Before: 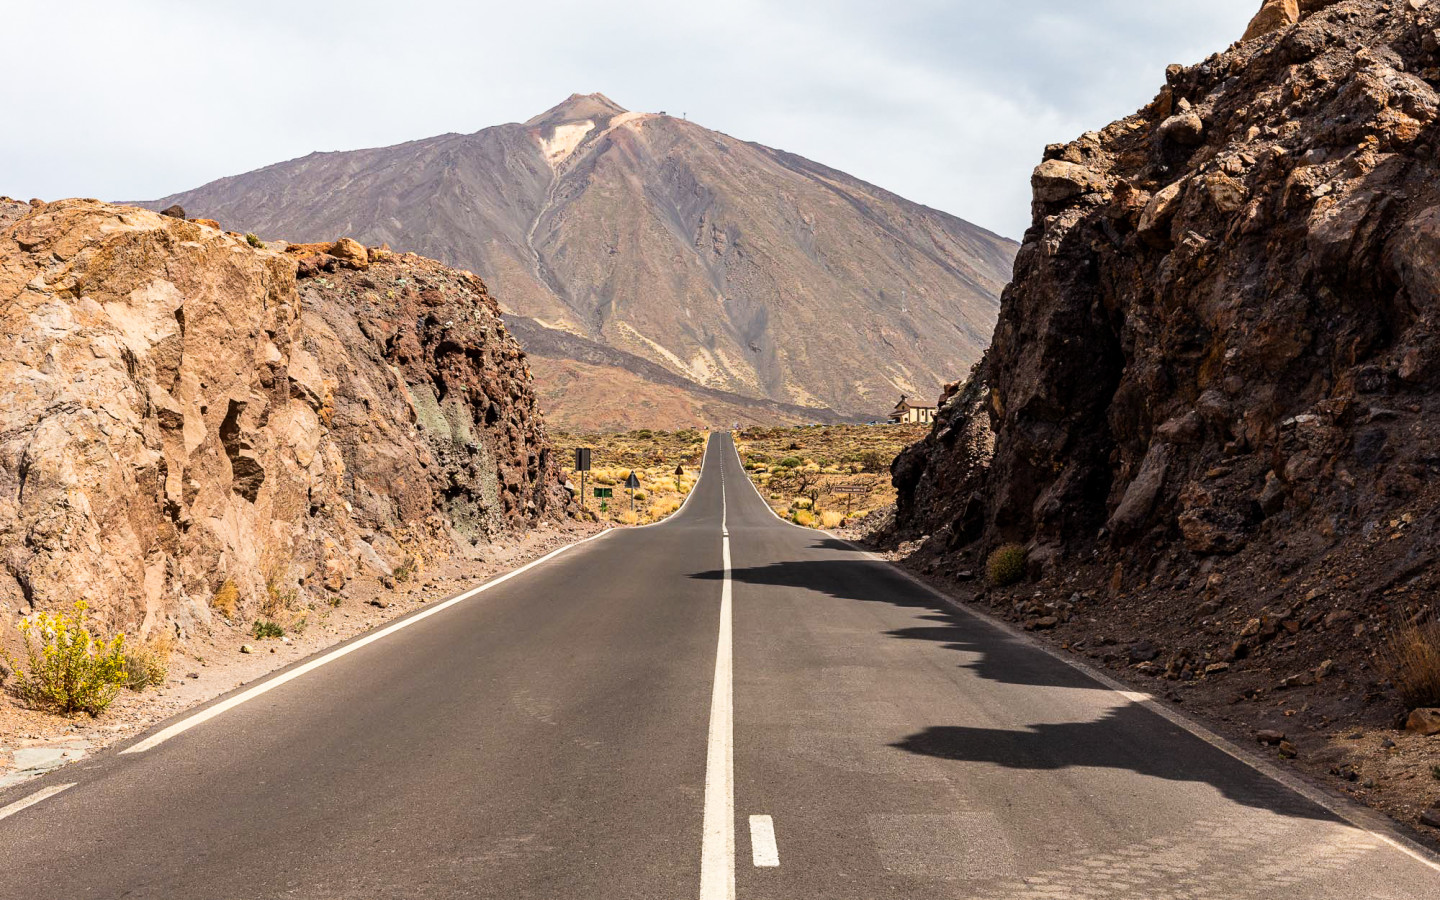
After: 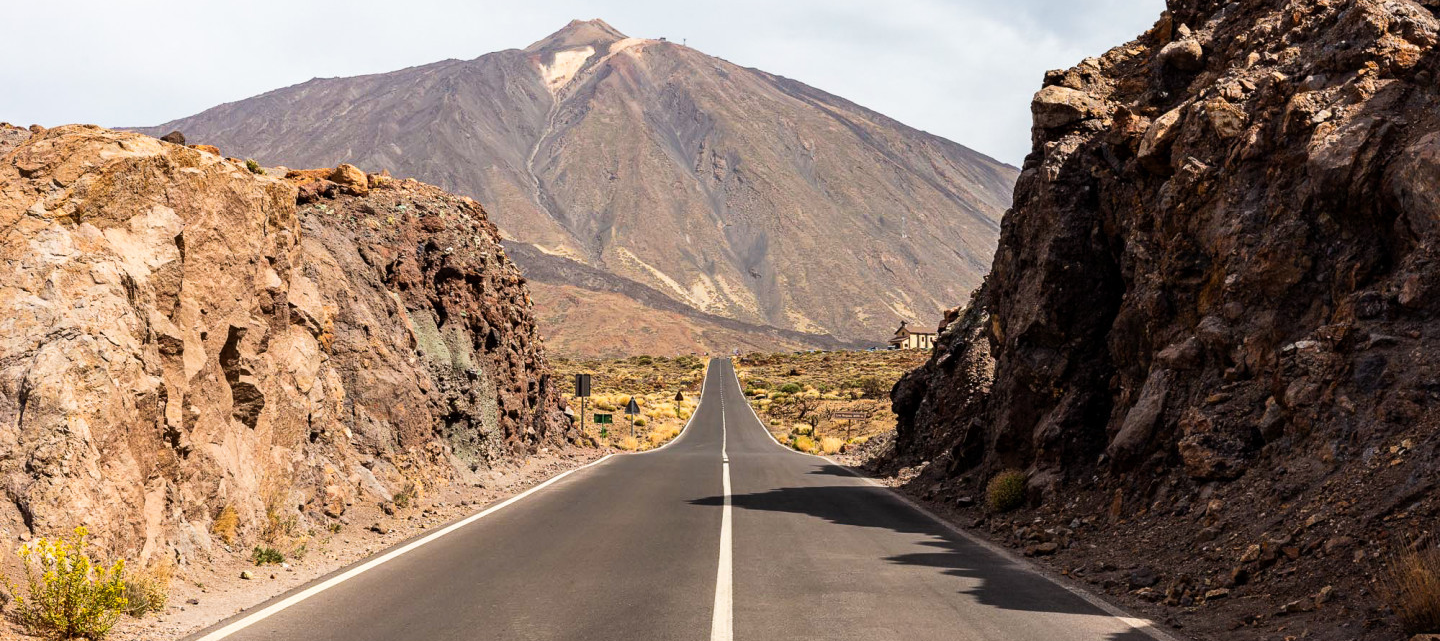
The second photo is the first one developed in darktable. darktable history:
crop and rotate: top 8.265%, bottom 20.435%
